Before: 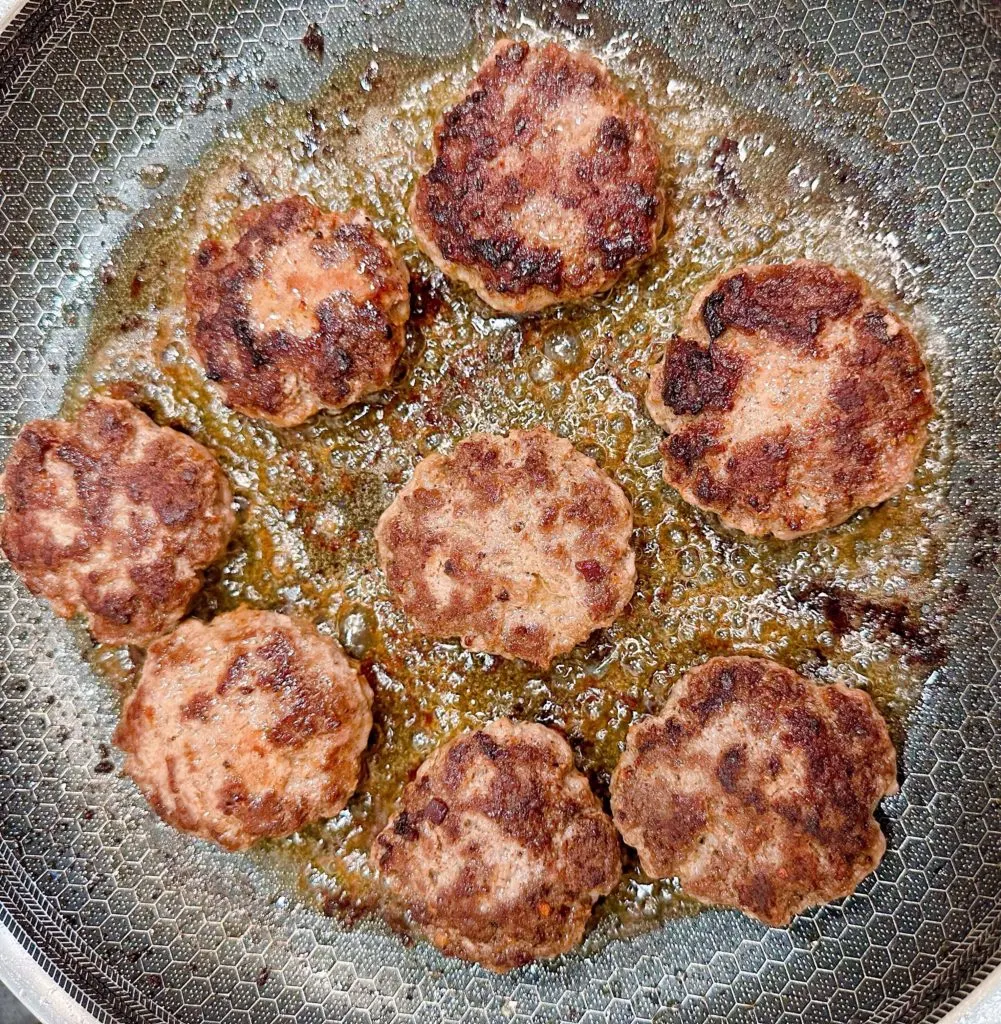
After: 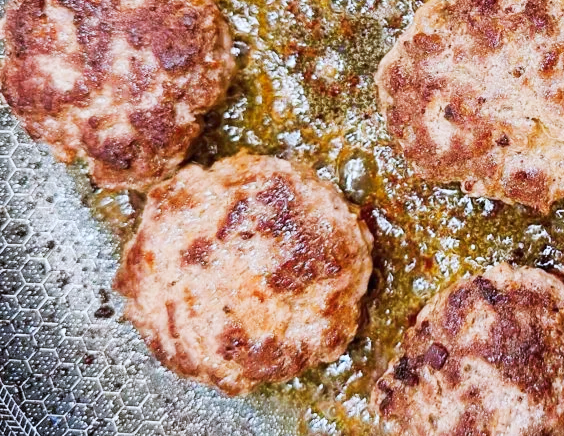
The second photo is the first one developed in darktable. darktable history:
white balance: red 0.931, blue 1.11
crop: top 44.483%, right 43.593%, bottom 12.892%
tone curve: curves: ch0 [(0, 0) (0.003, 0.006) (0.011, 0.015) (0.025, 0.032) (0.044, 0.054) (0.069, 0.079) (0.1, 0.111) (0.136, 0.146) (0.177, 0.186) (0.224, 0.229) (0.277, 0.286) (0.335, 0.348) (0.399, 0.426) (0.468, 0.514) (0.543, 0.609) (0.623, 0.706) (0.709, 0.789) (0.801, 0.862) (0.898, 0.926) (1, 1)], preserve colors none
